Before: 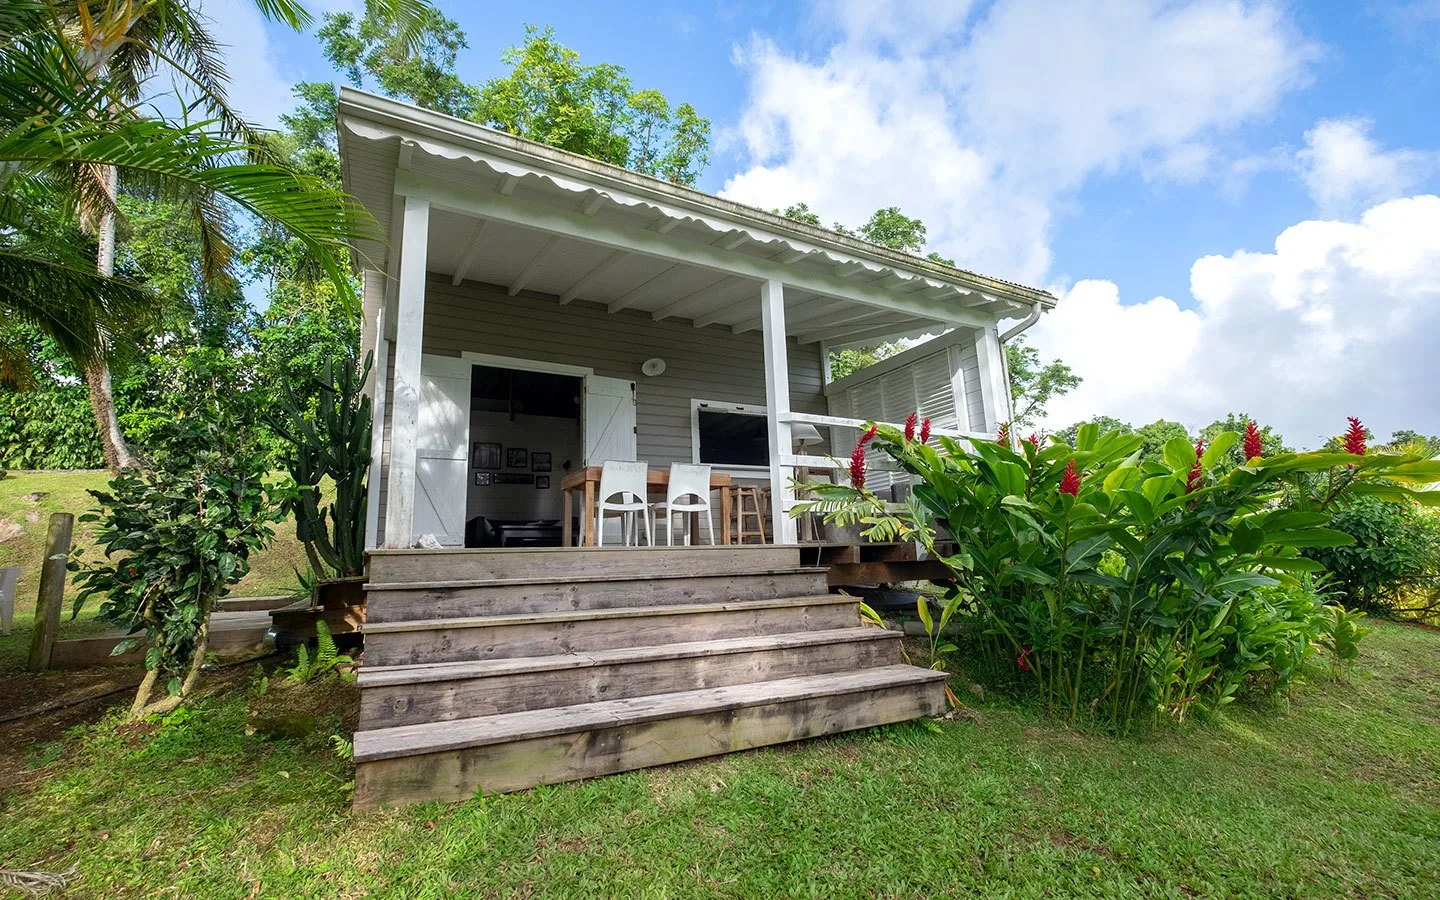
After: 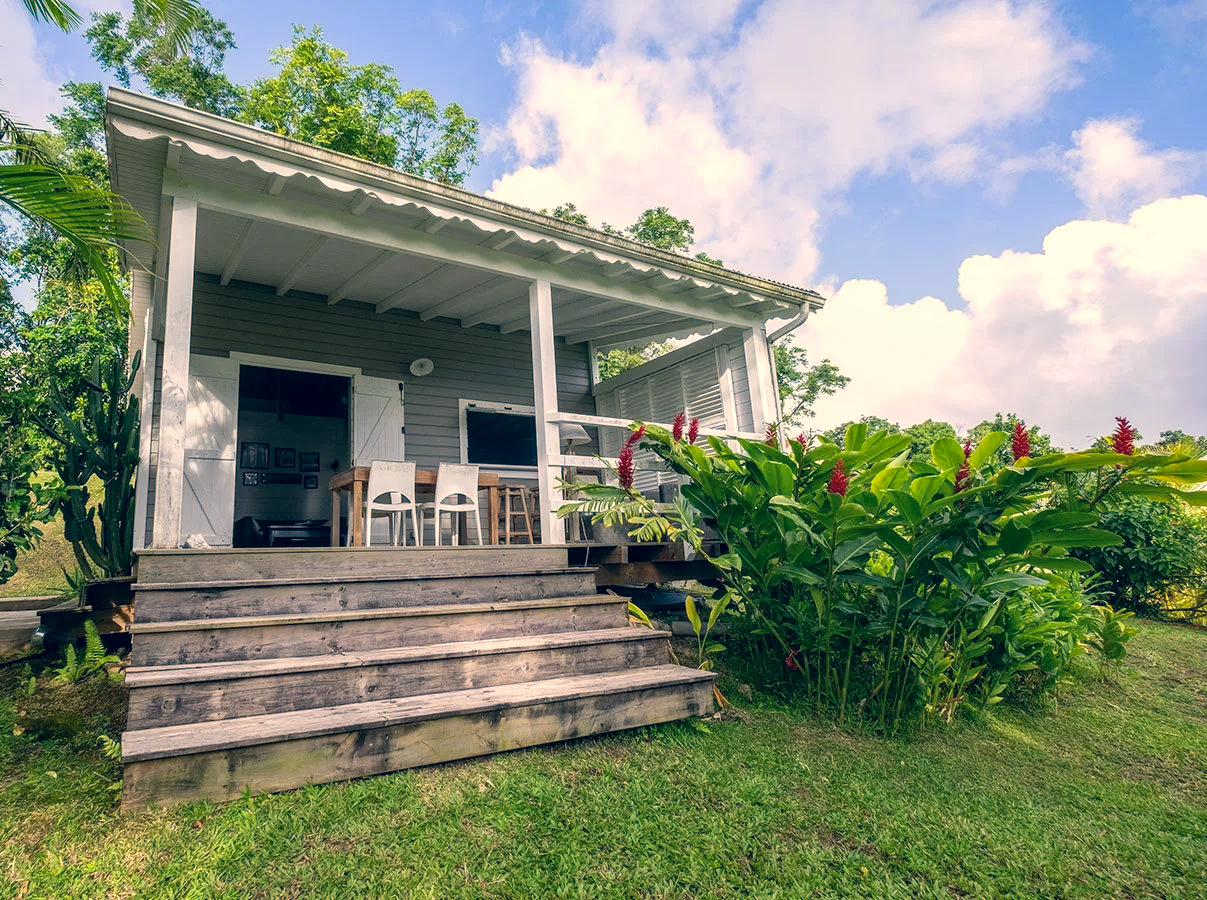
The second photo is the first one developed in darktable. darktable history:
crop: left 16.145%
color correction: highlights a* 10.32, highlights b* 14.66, shadows a* -9.59, shadows b* -15.02
local contrast: on, module defaults
